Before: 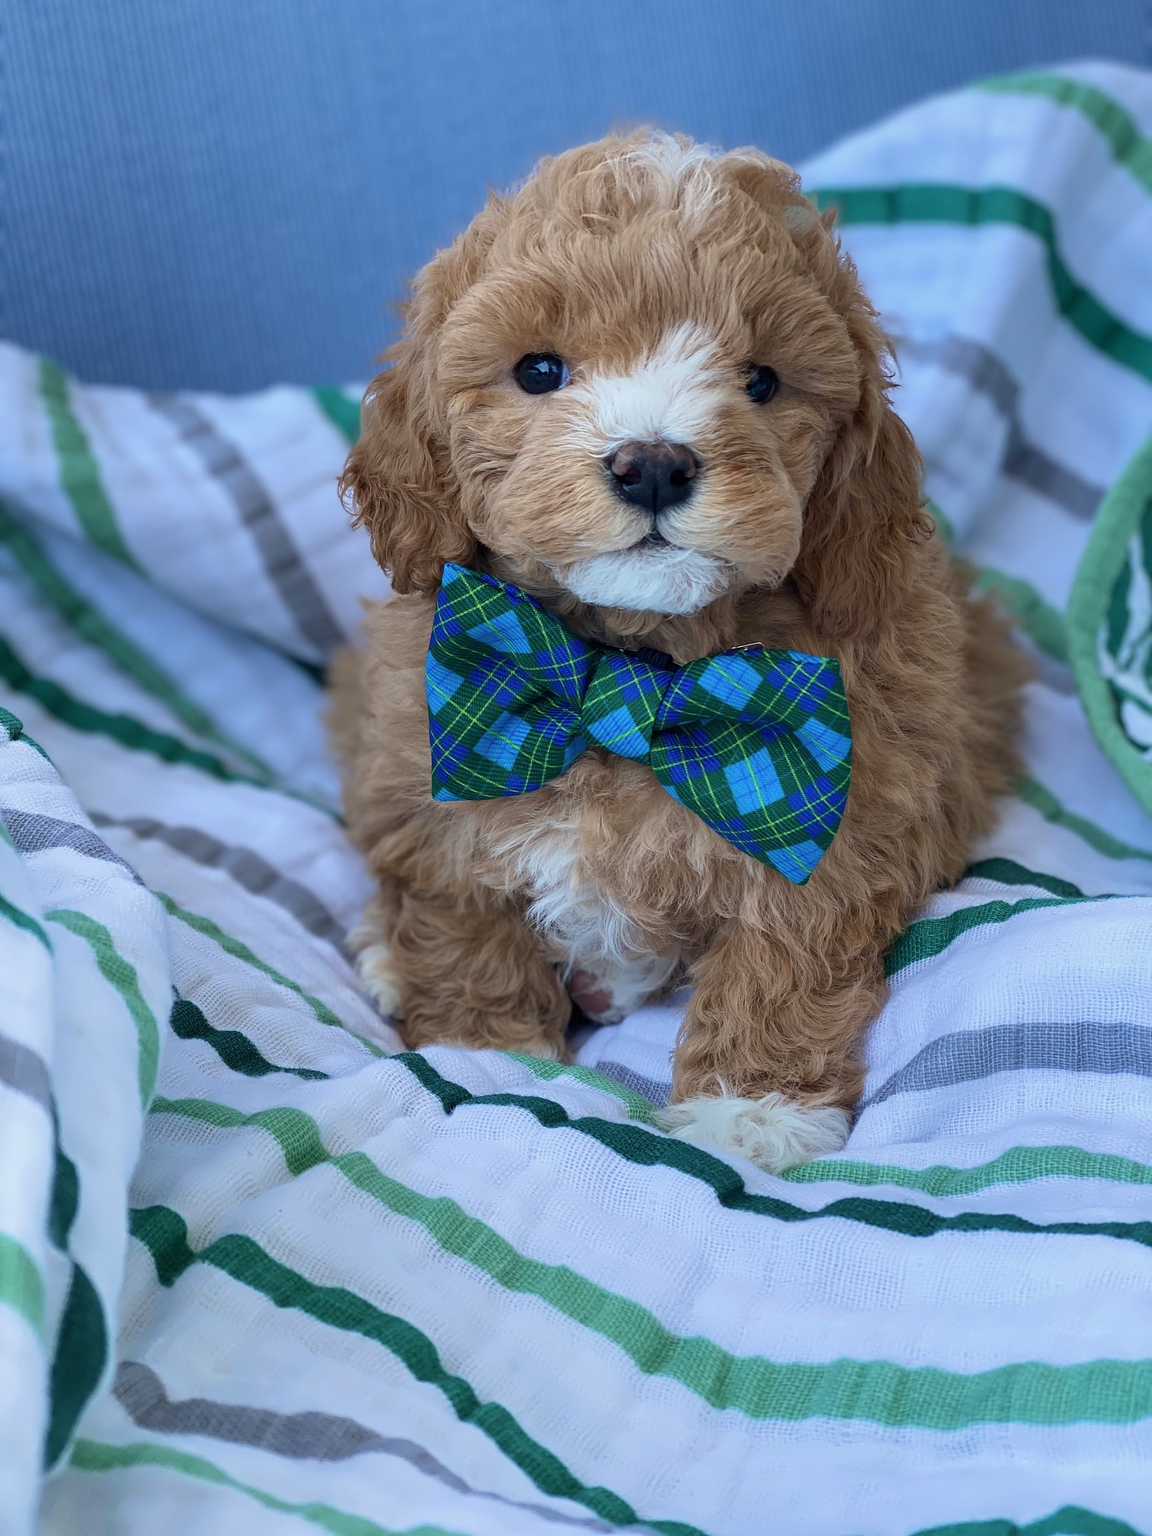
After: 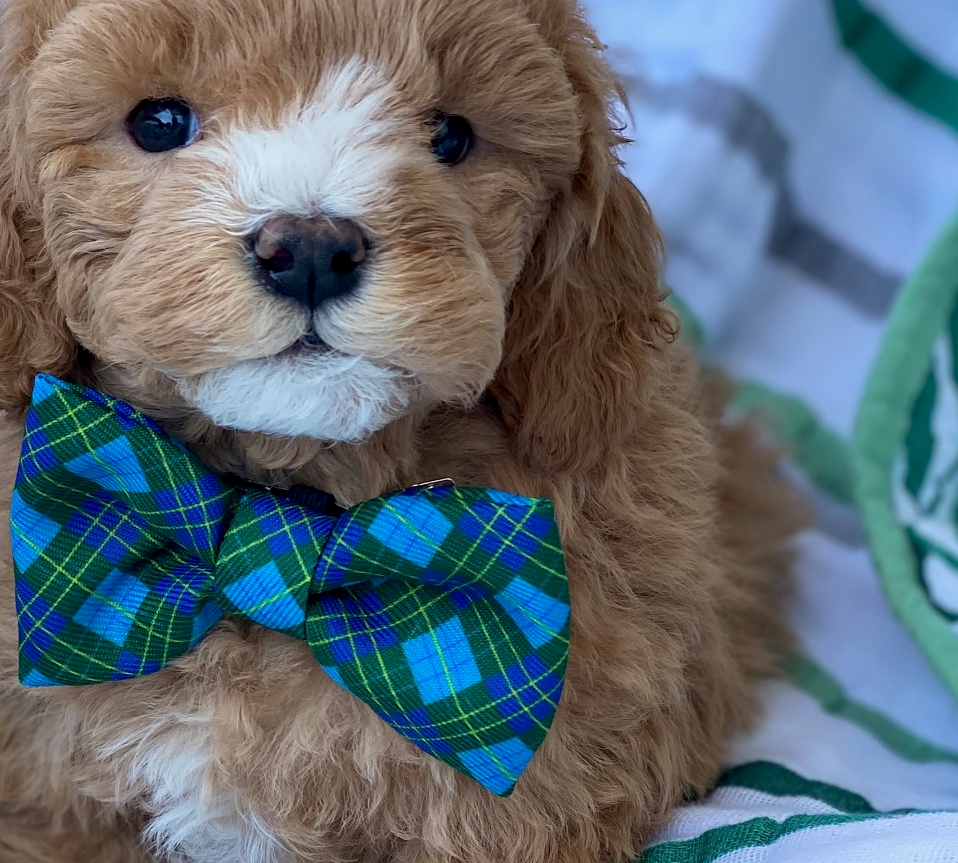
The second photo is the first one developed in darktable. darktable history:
crop: left 36.275%, top 18.132%, right 0.351%, bottom 39.017%
